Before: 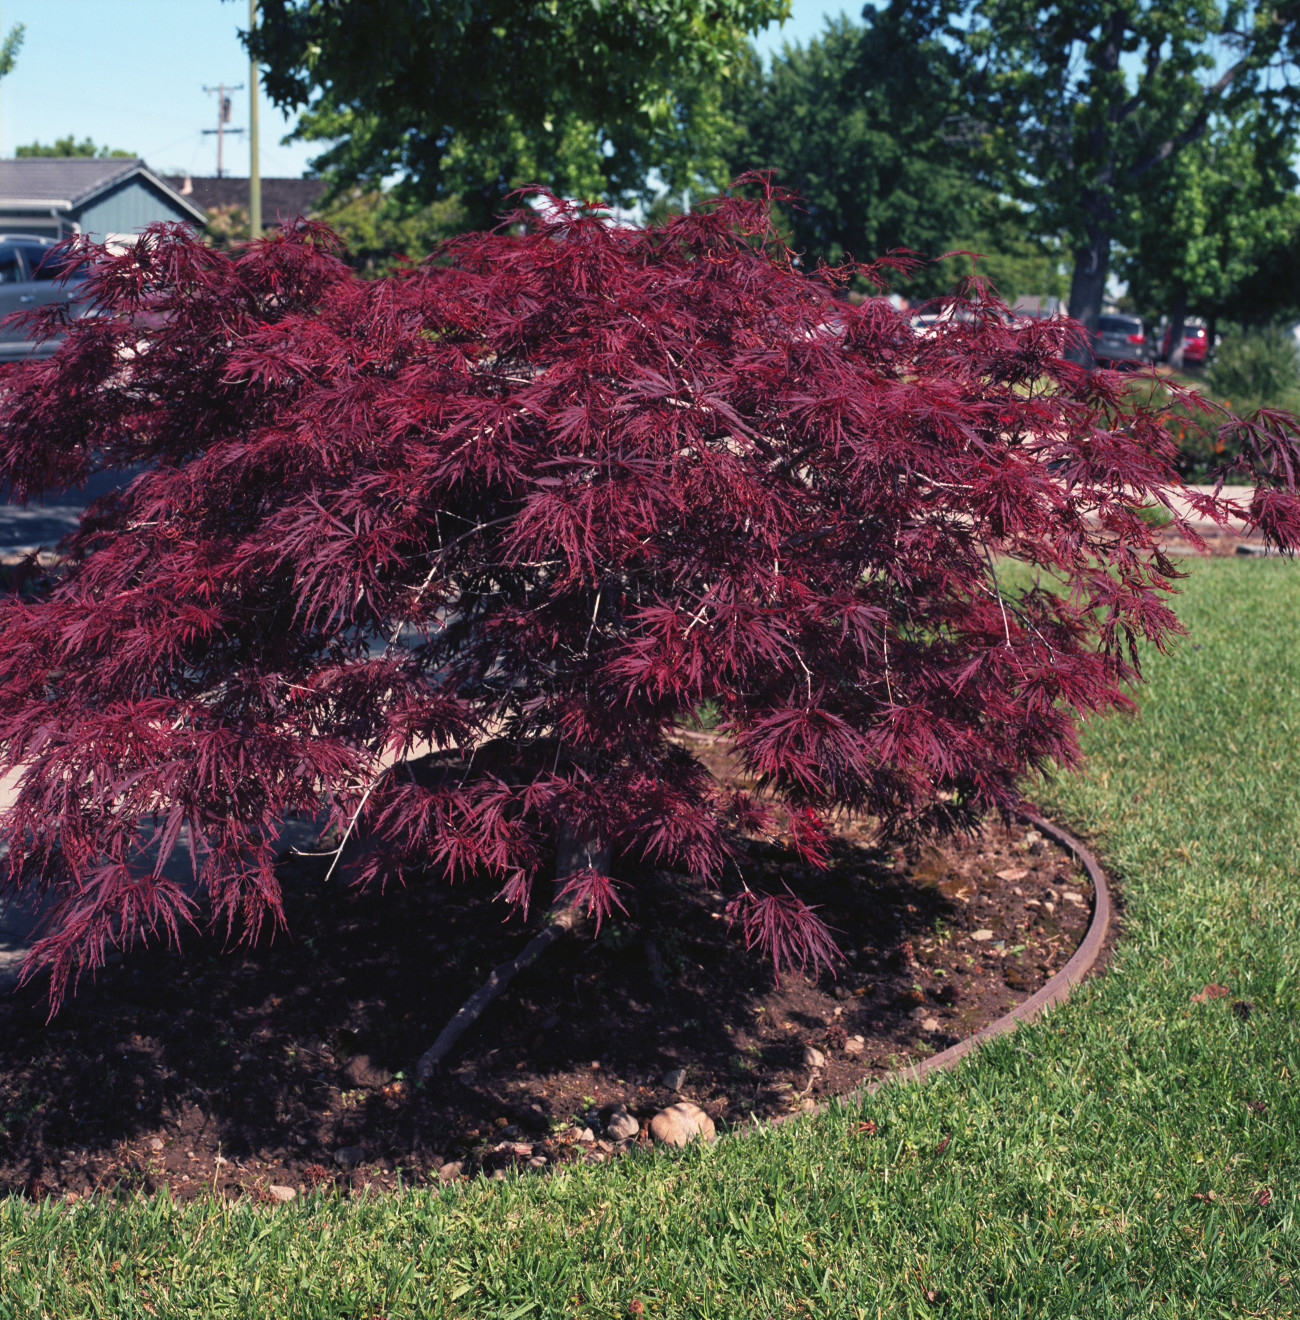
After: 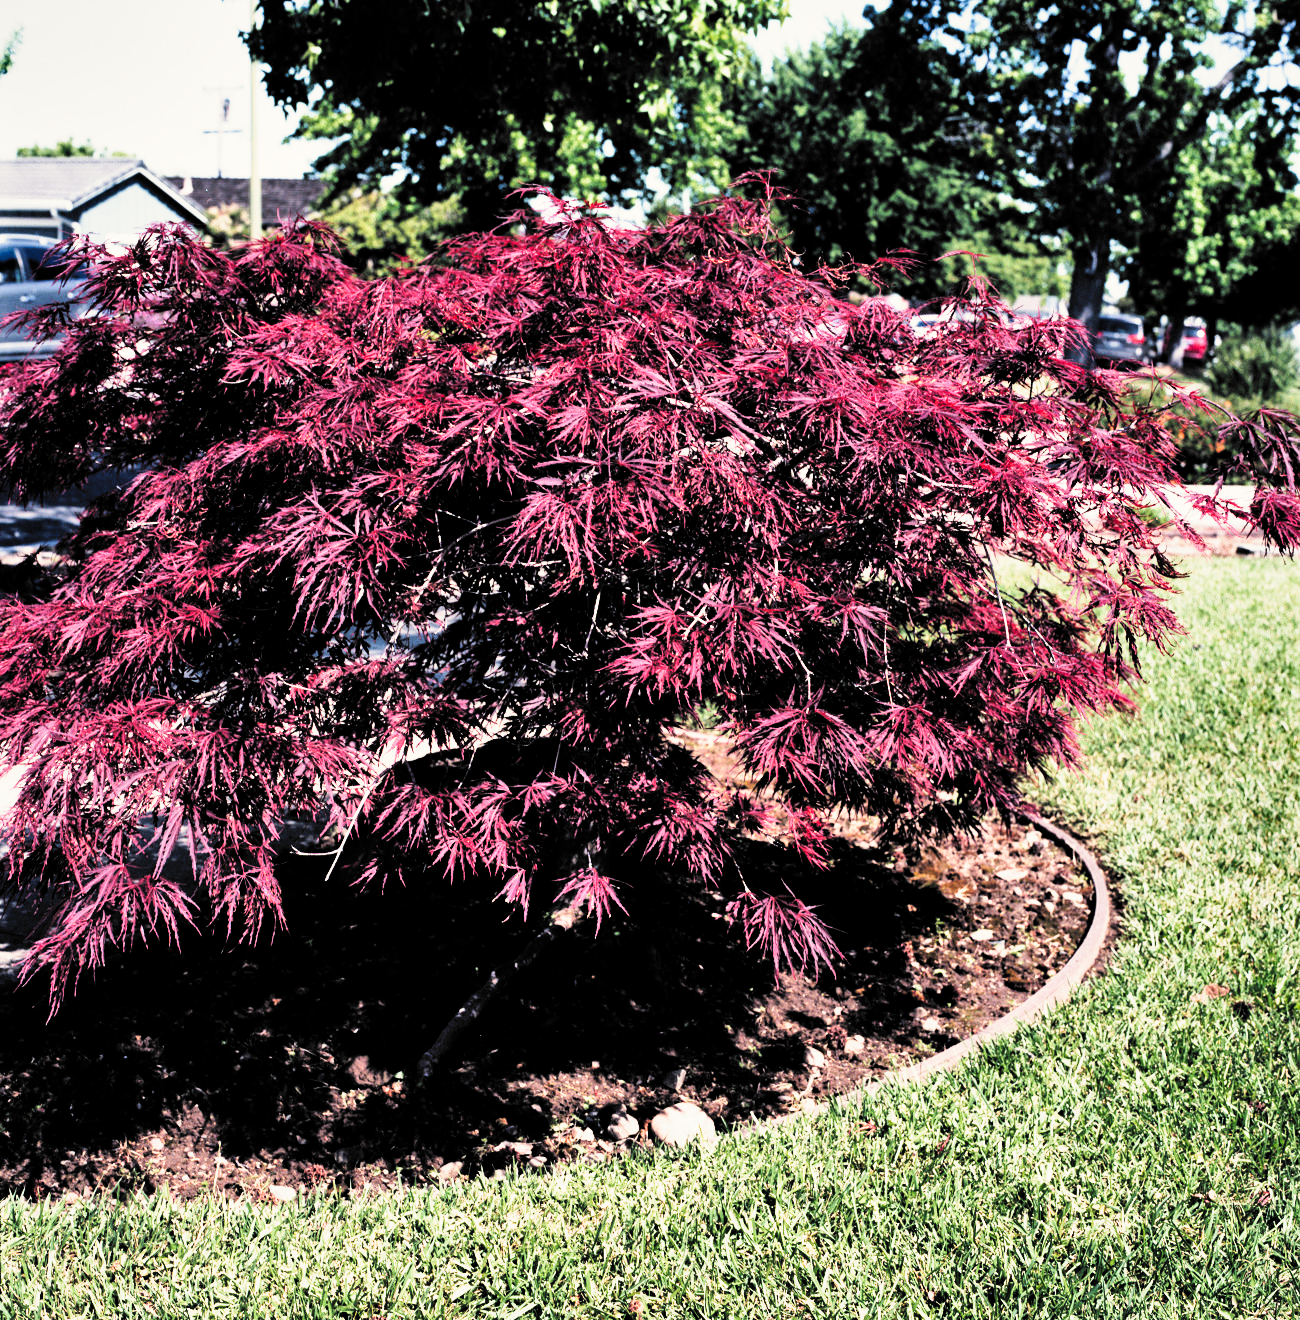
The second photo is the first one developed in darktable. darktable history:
filmic rgb: black relative exposure -5.01 EV, white relative exposure 3.99 EV, hardness 2.89, contrast 1.385, highlights saturation mix -30.49%, add noise in highlights 0.001, preserve chrominance max RGB, color science v3 (2019), use custom middle-gray values true, contrast in highlights soft
shadows and highlights: shadows 40.28, highlights -55.36, low approximation 0.01, soften with gaussian
color correction: highlights b* 3.03
tone curve: curves: ch0 [(0, 0) (0.003, 0.004) (0.011, 0.016) (0.025, 0.035) (0.044, 0.062) (0.069, 0.097) (0.1, 0.143) (0.136, 0.205) (0.177, 0.276) (0.224, 0.36) (0.277, 0.461) (0.335, 0.584) (0.399, 0.686) (0.468, 0.783) (0.543, 0.868) (0.623, 0.927) (0.709, 0.96) (0.801, 0.974) (0.898, 0.986) (1, 1)], preserve colors none
local contrast: mode bilateral grid, contrast 100, coarseness 100, detail 108%, midtone range 0.2
